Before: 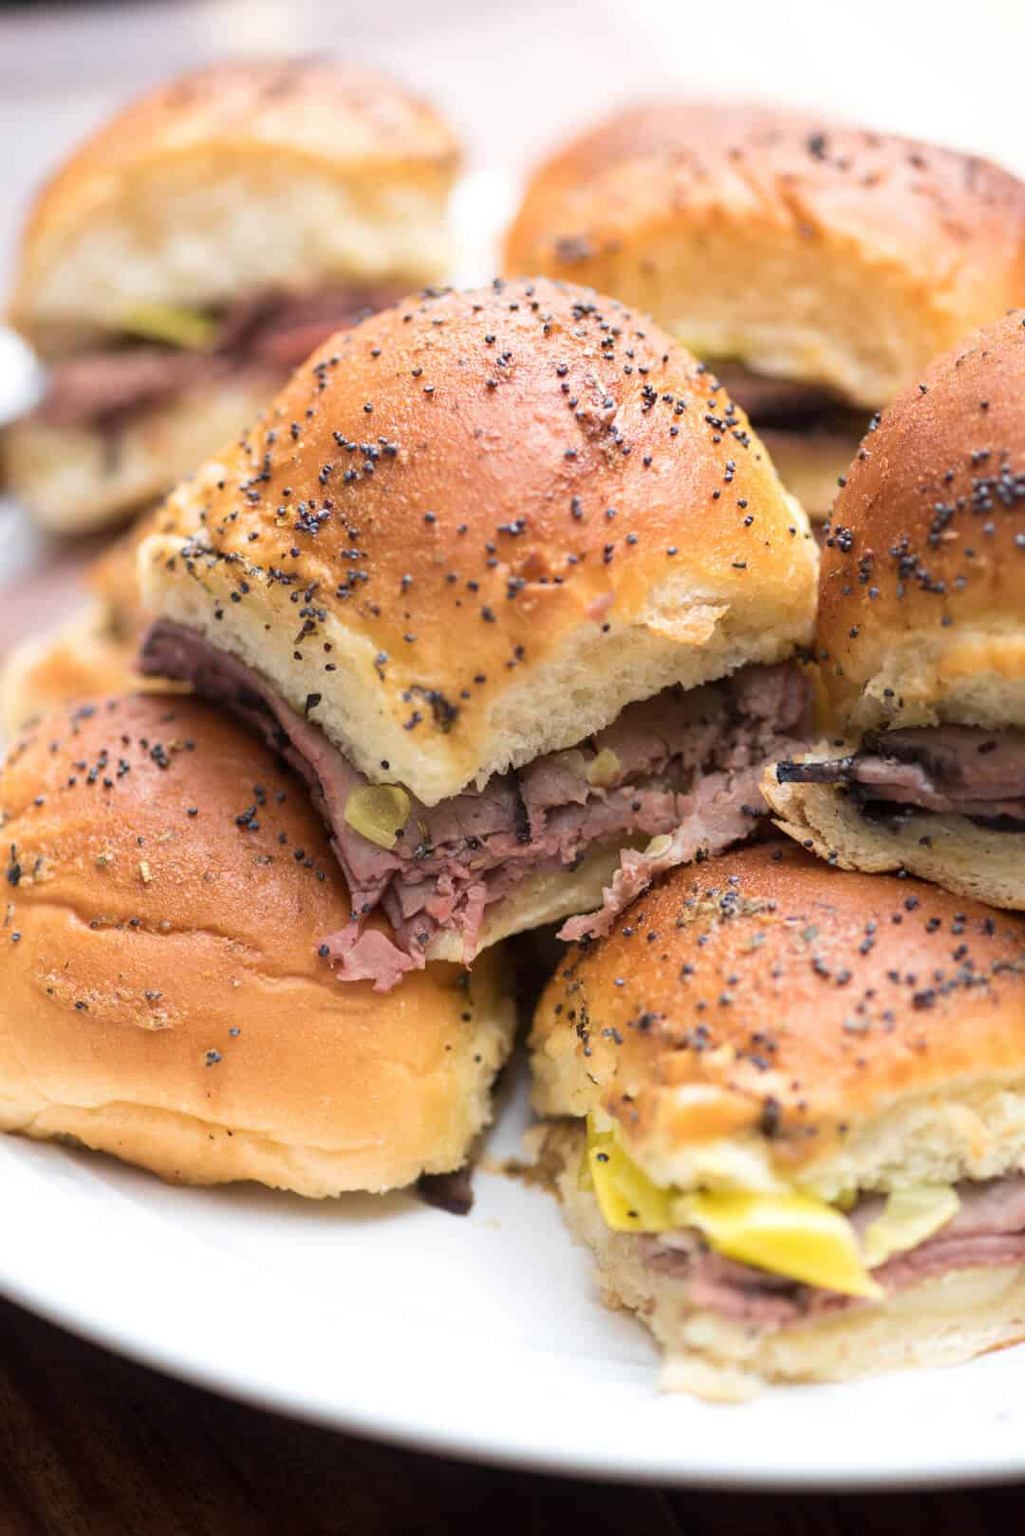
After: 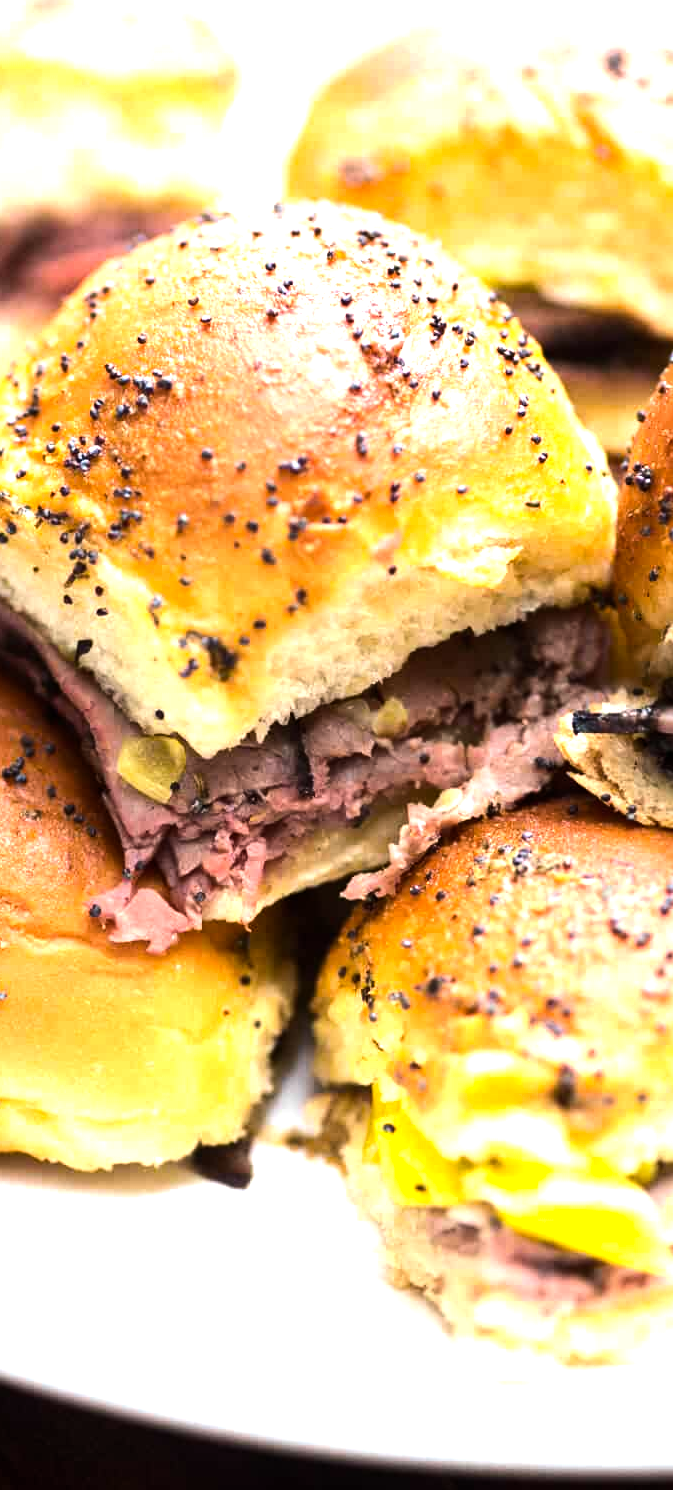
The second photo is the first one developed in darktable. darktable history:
crop and rotate: left 22.918%, top 5.629%, right 14.711%, bottom 2.247%
tone equalizer: -8 EV -1.08 EV, -7 EV -1.01 EV, -6 EV -0.867 EV, -5 EV -0.578 EV, -3 EV 0.578 EV, -2 EV 0.867 EV, -1 EV 1.01 EV, +0 EV 1.08 EV, edges refinement/feathering 500, mask exposure compensation -1.57 EV, preserve details no
exposure: exposure 0.161 EV, compensate highlight preservation false
color balance rgb: perceptual saturation grading › global saturation 20%, global vibrance 10%
